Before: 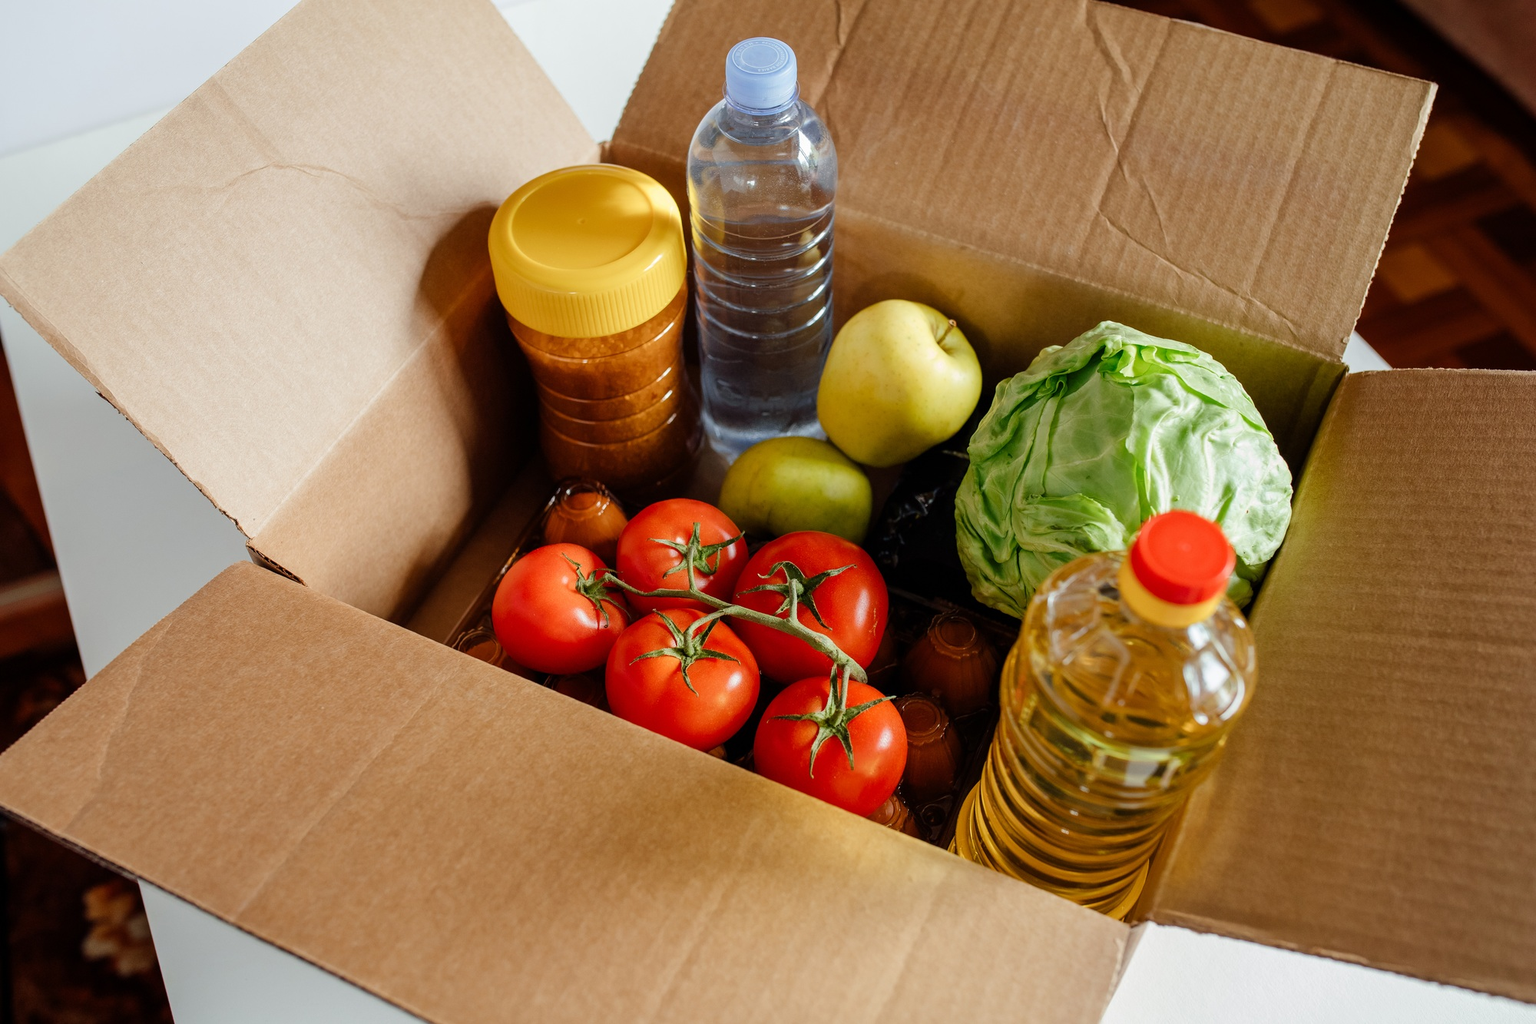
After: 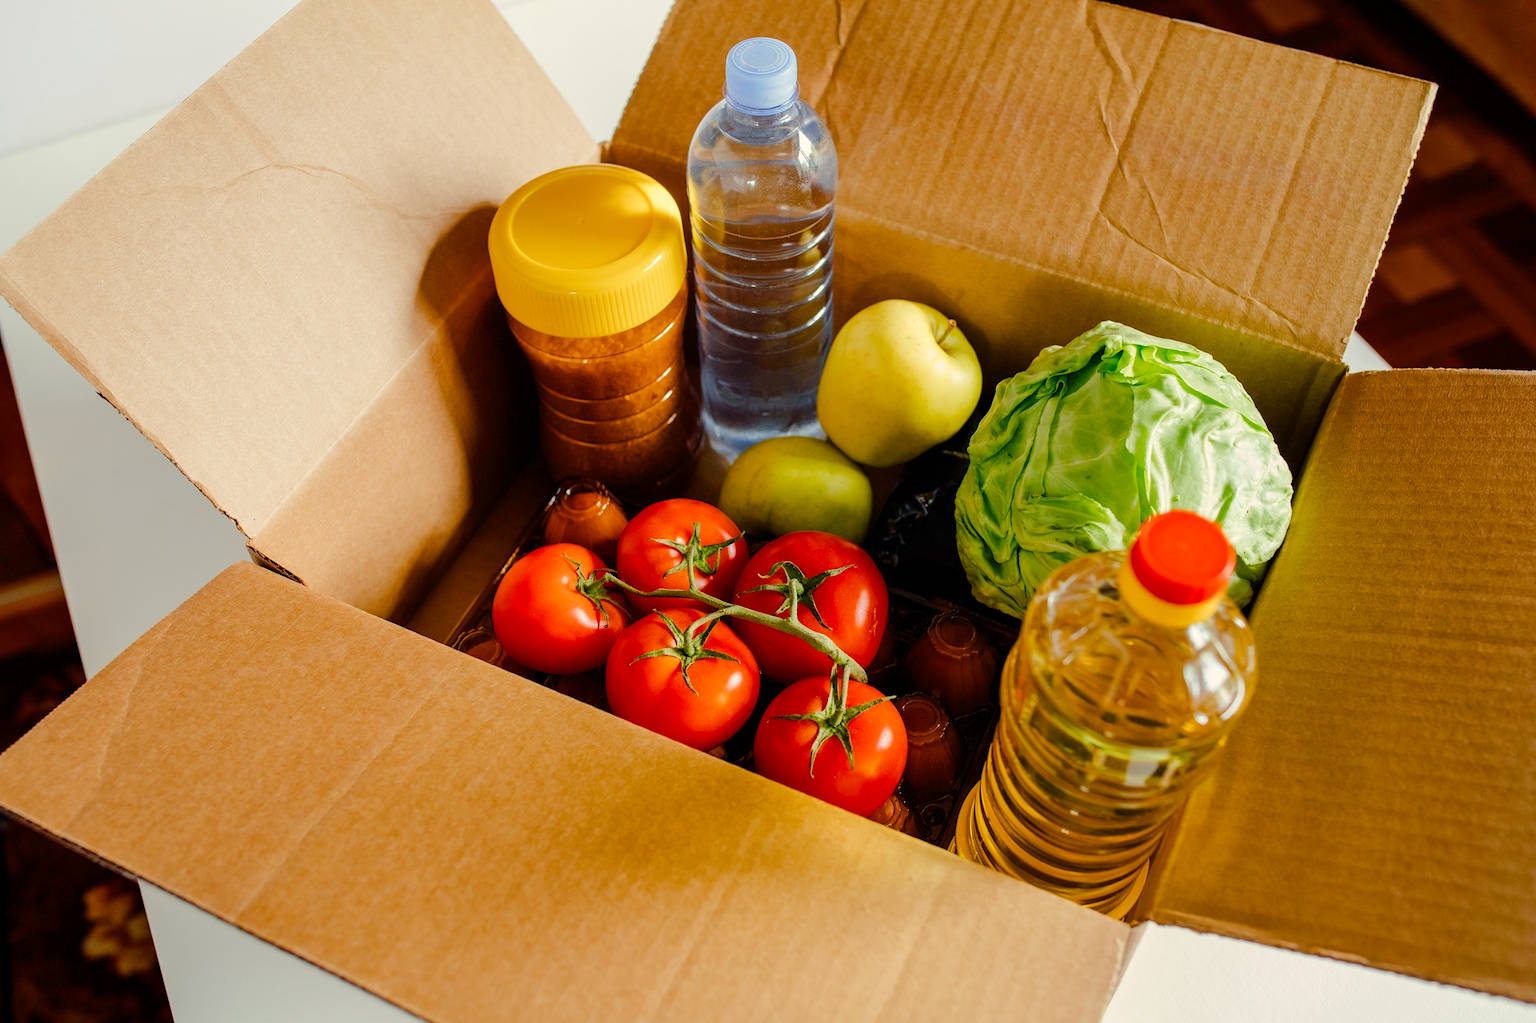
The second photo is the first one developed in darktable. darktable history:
color balance rgb: highlights gain › chroma 2.978%, highlights gain › hue 78.69°, perceptual saturation grading › global saturation 20%, perceptual saturation grading › highlights -14.398%, perceptual saturation grading › shadows 49.887%, perceptual brilliance grading › mid-tones 10.293%, perceptual brilliance grading › shadows 15.72%
